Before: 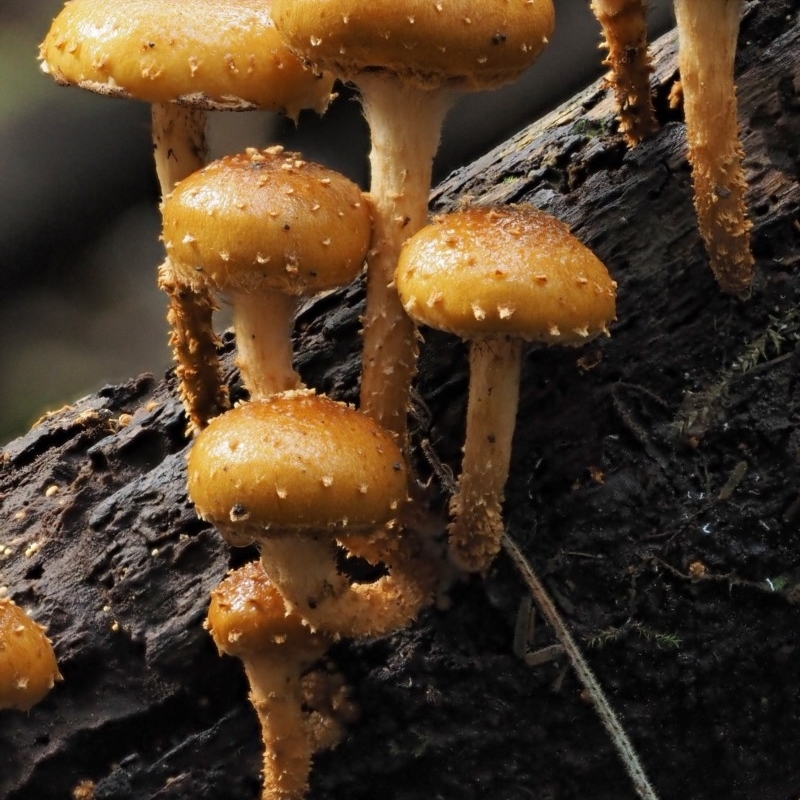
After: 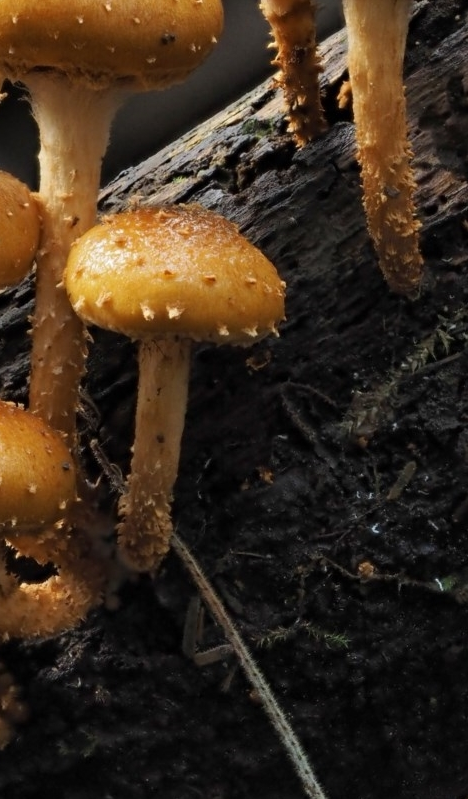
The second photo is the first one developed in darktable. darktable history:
rgb levels: preserve colors max RGB
crop: left 41.402%
color contrast: green-magenta contrast 0.96
